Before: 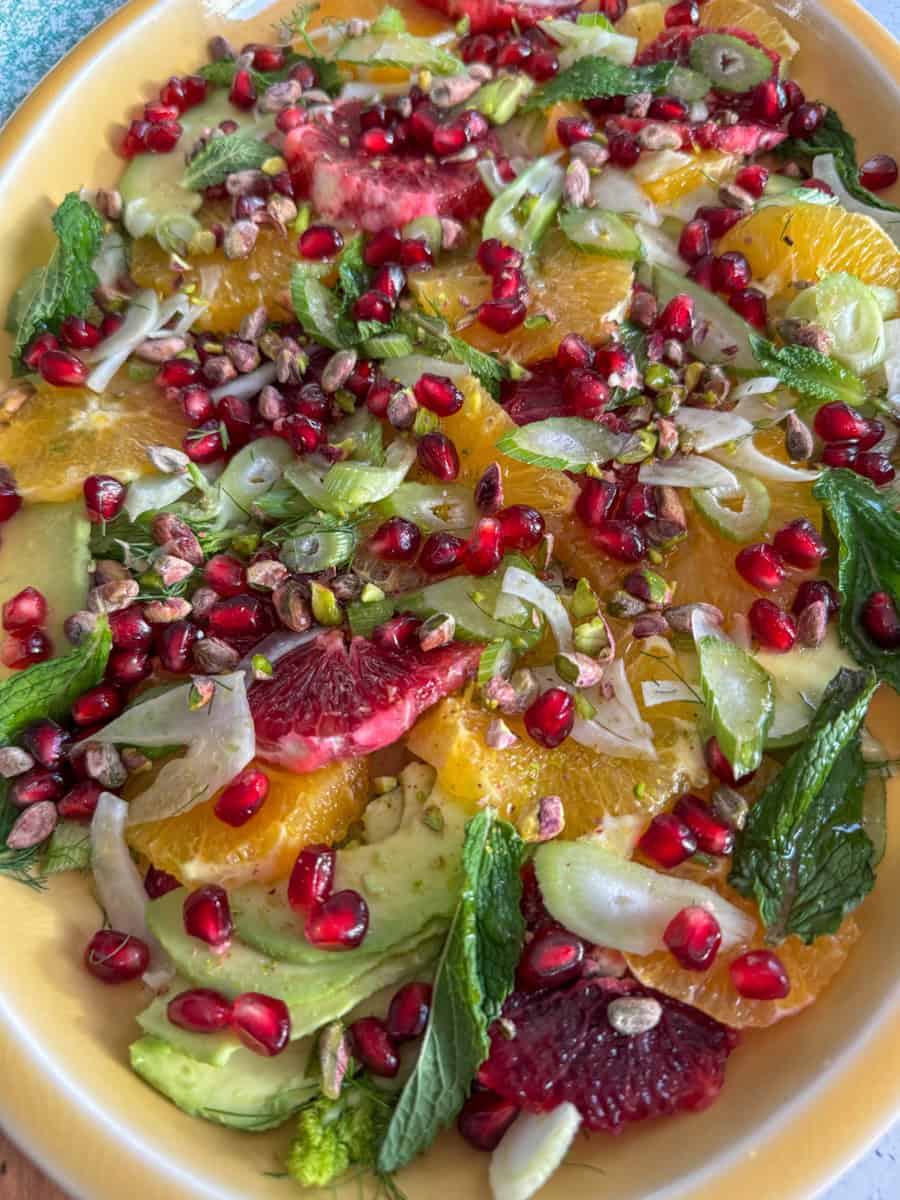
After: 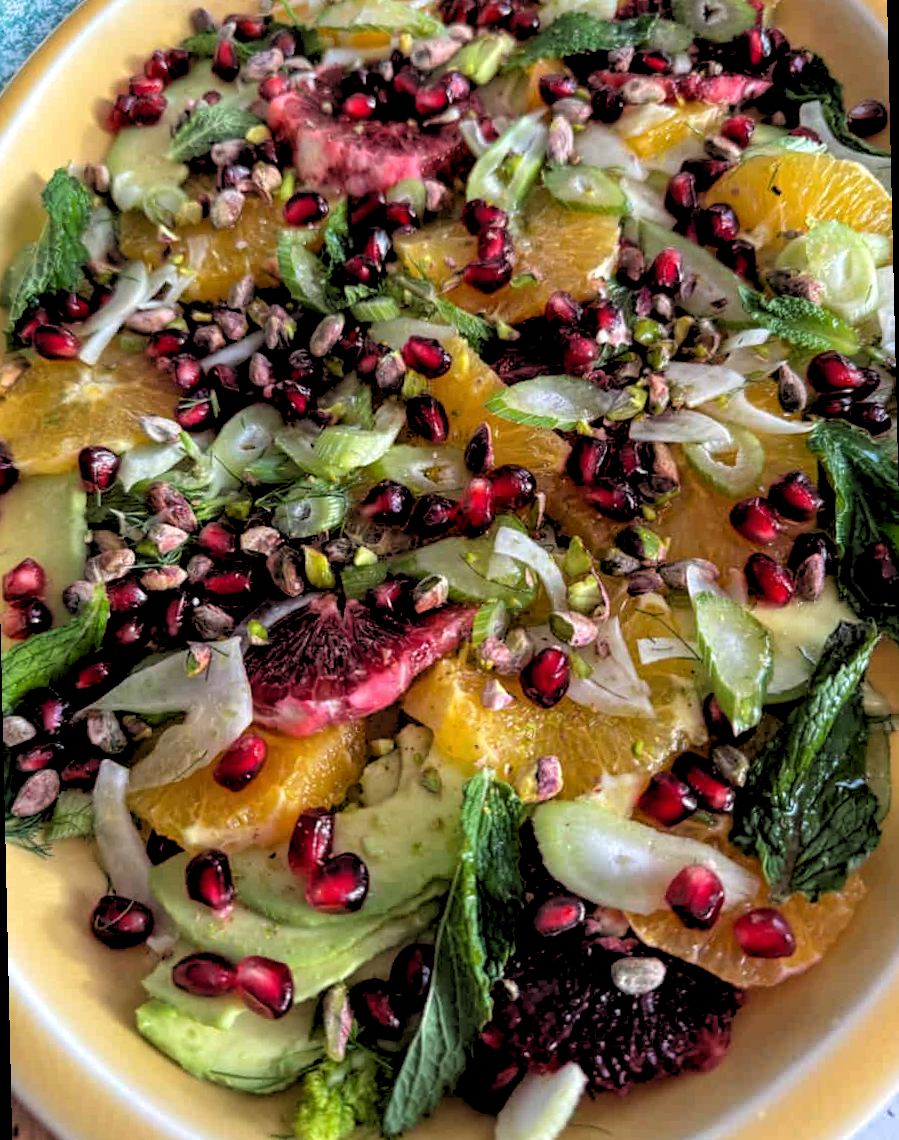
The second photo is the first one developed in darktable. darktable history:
rgb levels: levels [[0.034, 0.472, 0.904], [0, 0.5, 1], [0, 0.5, 1]]
rotate and perspective: rotation -1.32°, lens shift (horizontal) -0.031, crop left 0.015, crop right 0.985, crop top 0.047, crop bottom 0.982
